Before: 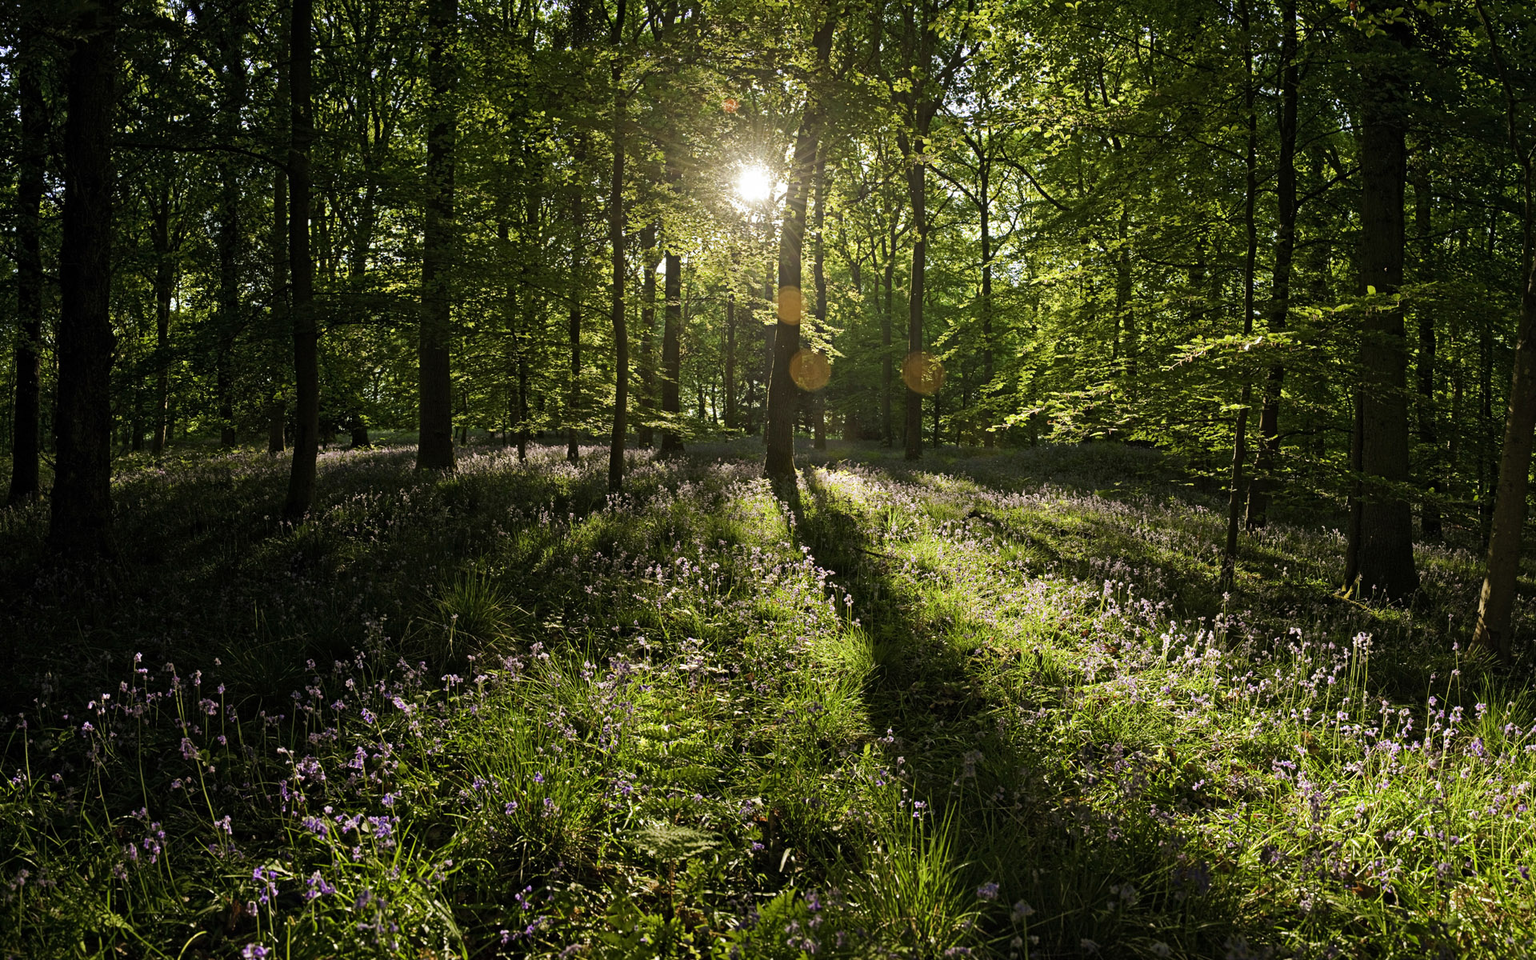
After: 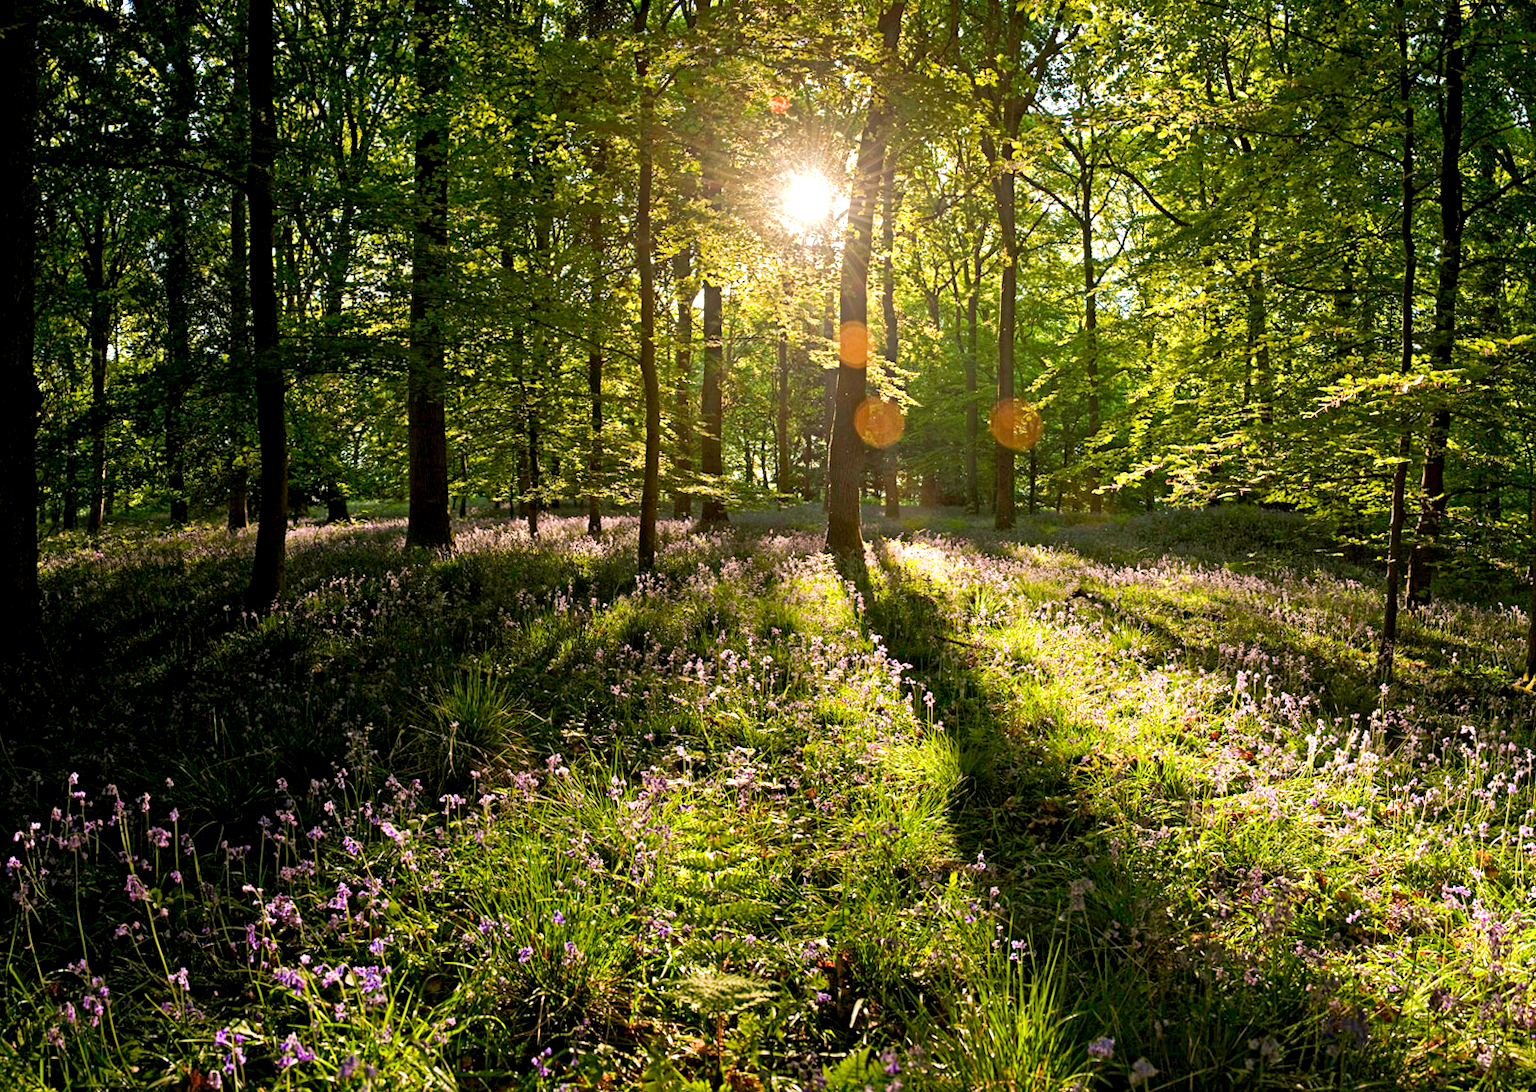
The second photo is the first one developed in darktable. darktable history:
crop and rotate: angle 0.695°, left 4.335%, top 1.14%, right 11.083%, bottom 2.587%
exposure: black level correction 0.004, exposure 0.411 EV, compensate highlight preservation false
